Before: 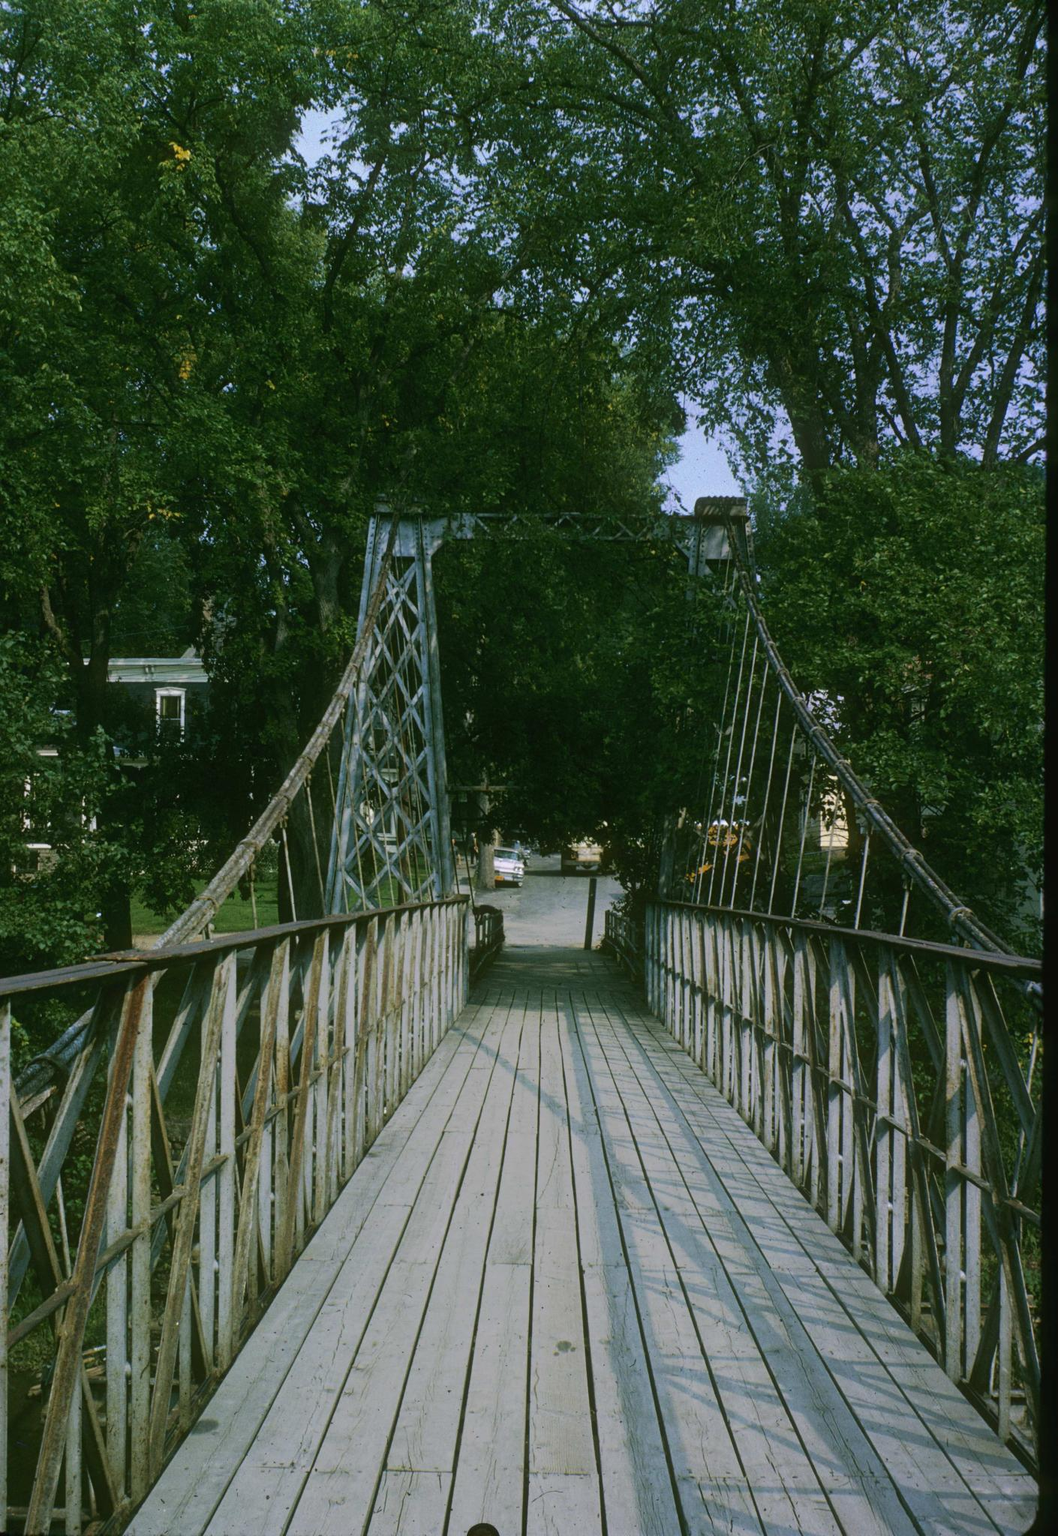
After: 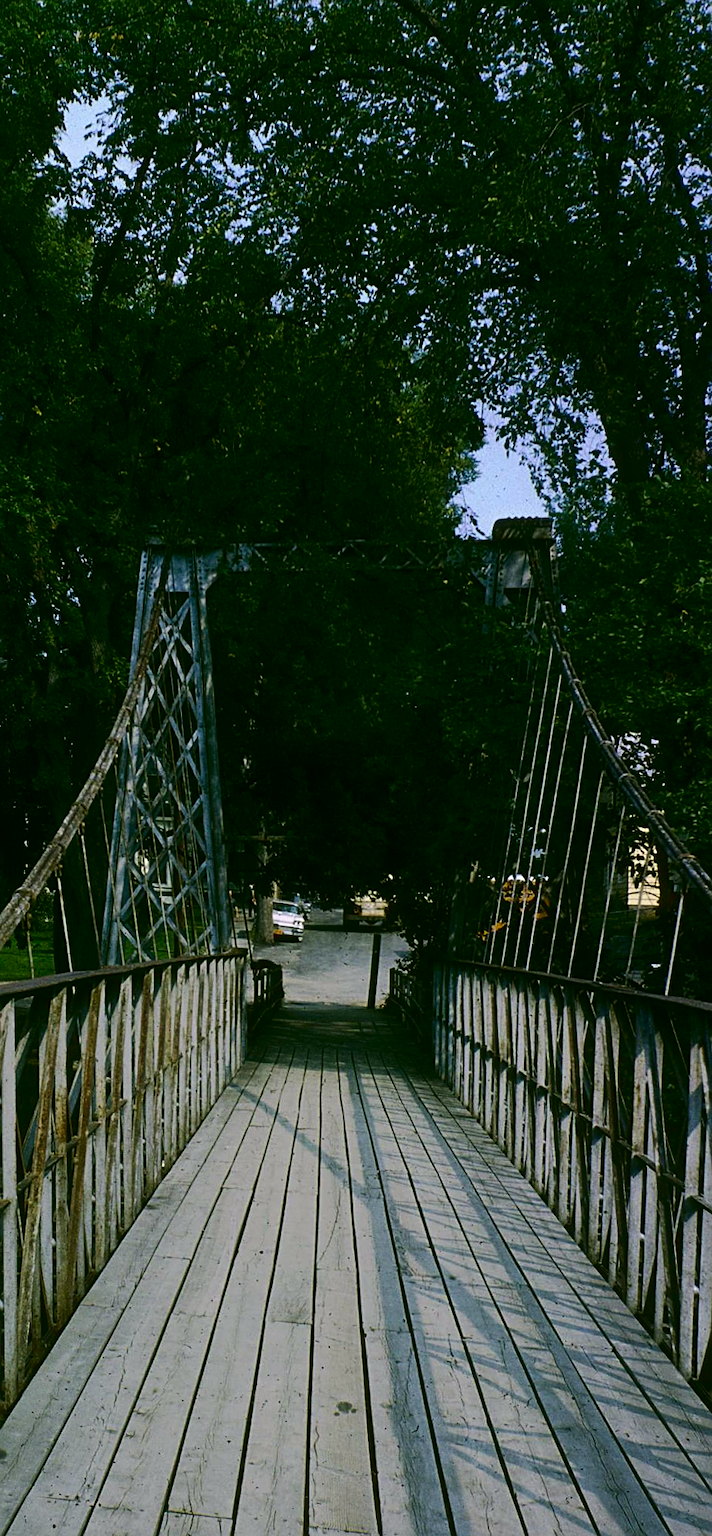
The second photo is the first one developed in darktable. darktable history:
crop and rotate: left 17.732%, right 15.423%
rotate and perspective: rotation 0.062°, lens shift (vertical) 0.115, lens shift (horizontal) -0.133, crop left 0.047, crop right 0.94, crop top 0.061, crop bottom 0.94
color correction: highlights b* 3
sharpen: on, module defaults
contrast brightness saturation: contrast 0.22, brightness -0.19, saturation 0.24
